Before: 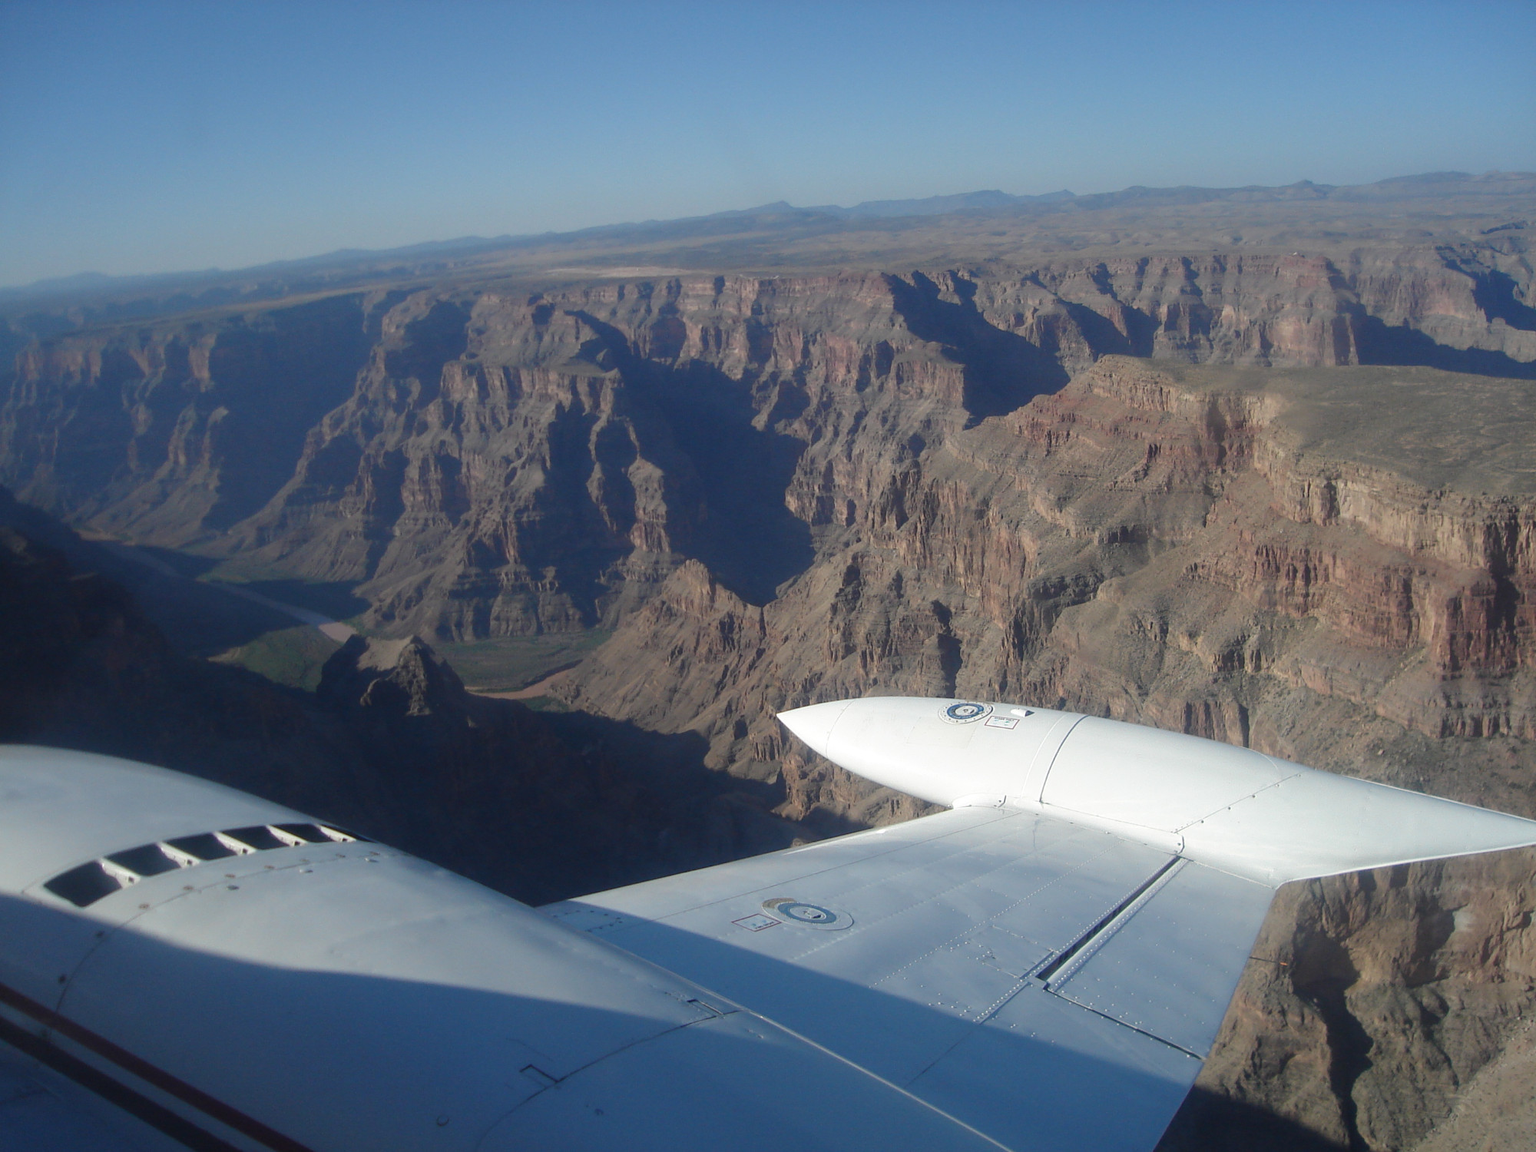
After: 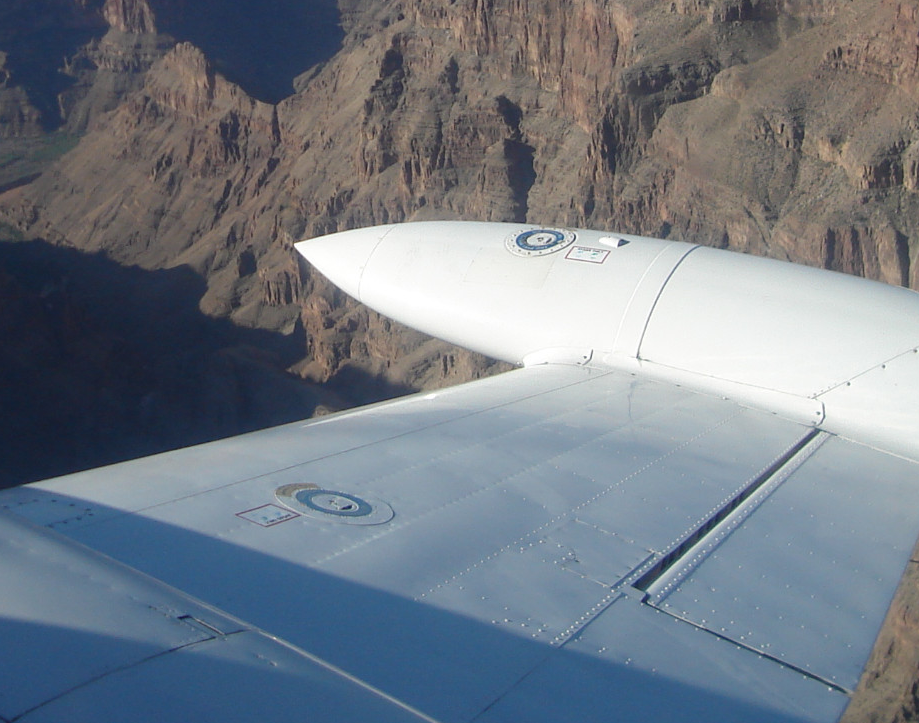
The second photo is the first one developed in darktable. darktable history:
crop: left 35.852%, top 45.798%, right 18.176%, bottom 5.984%
